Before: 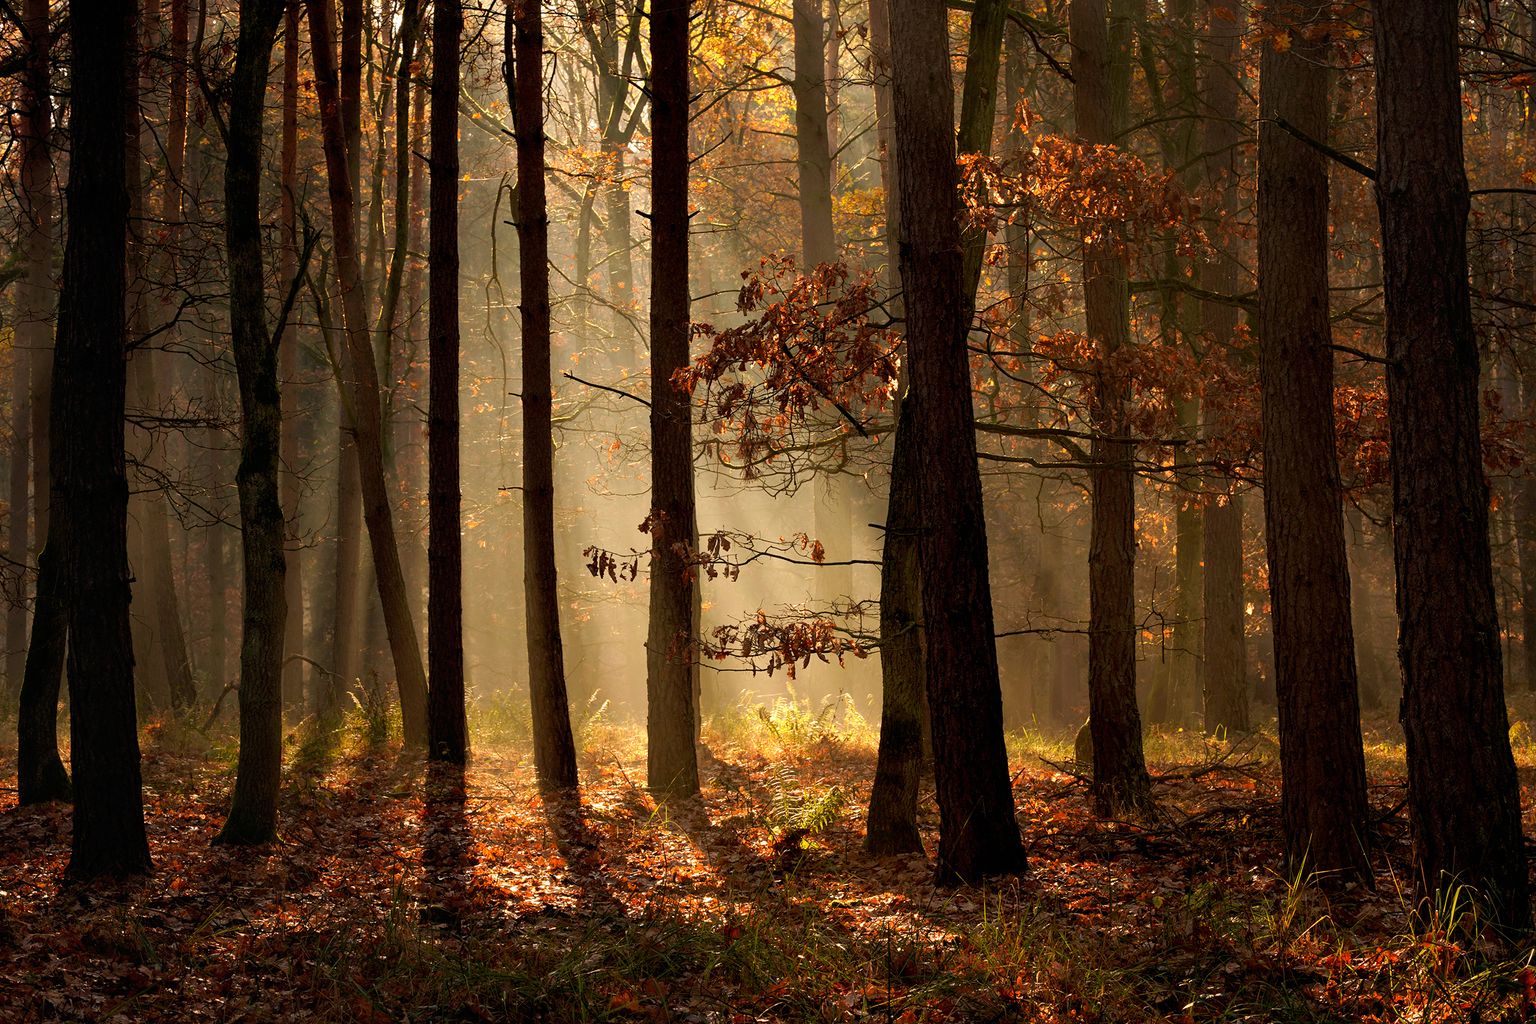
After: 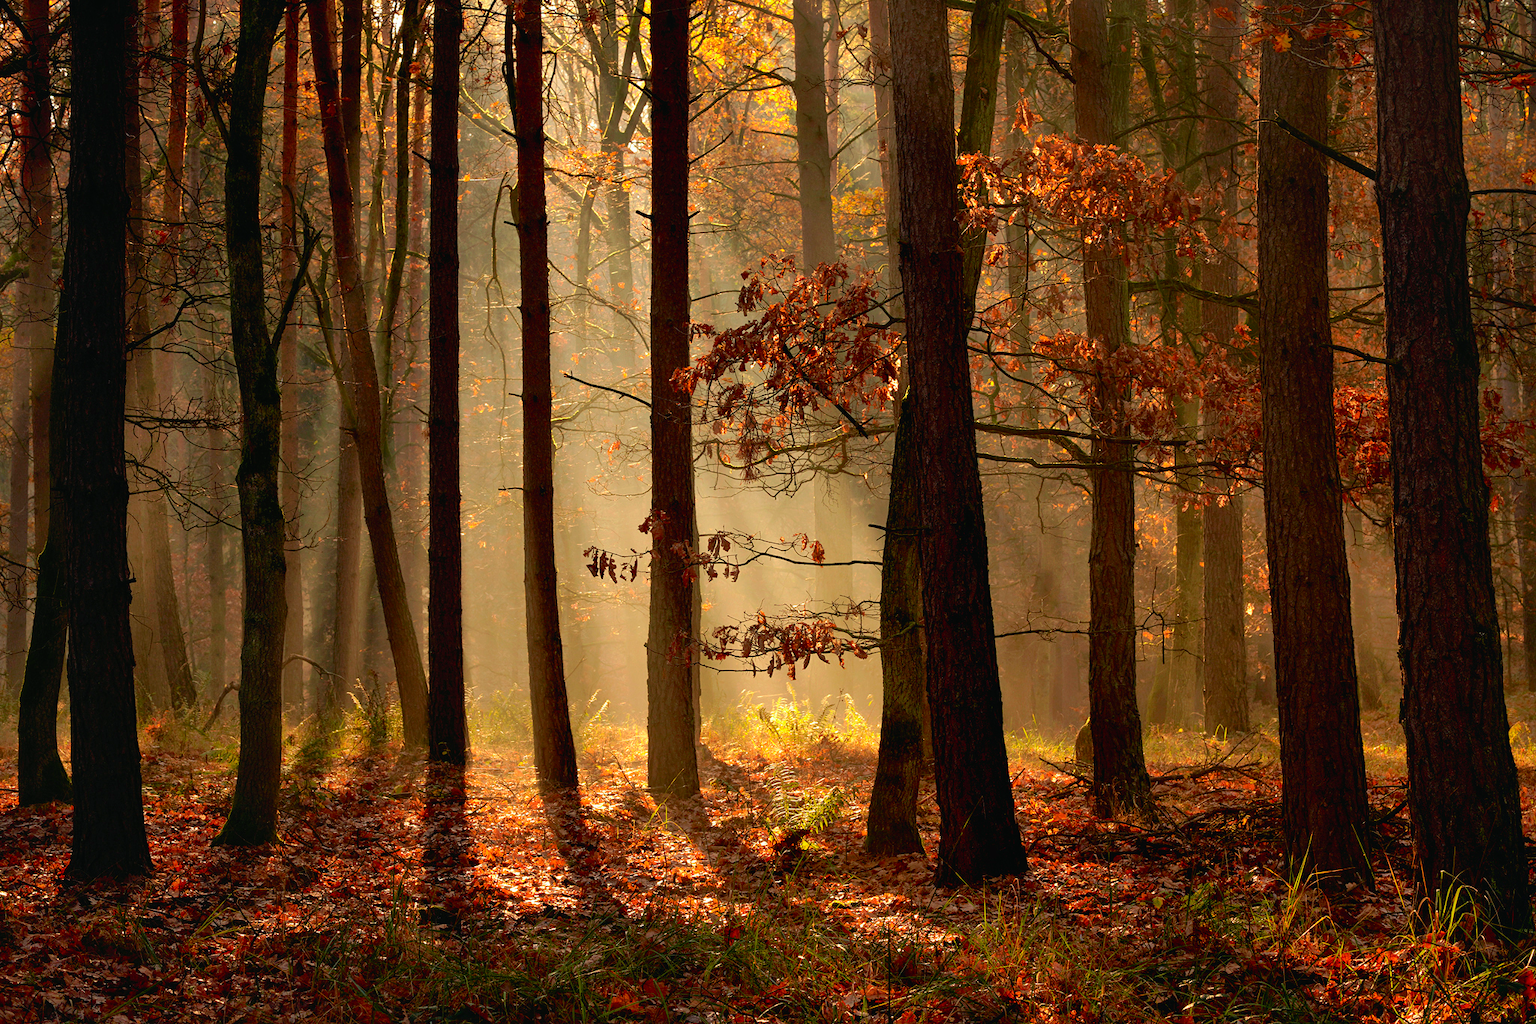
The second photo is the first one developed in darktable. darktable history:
shadows and highlights: on, module defaults
tone curve: curves: ch0 [(0, 0.01) (0.037, 0.032) (0.131, 0.108) (0.275, 0.258) (0.483, 0.512) (0.61, 0.661) (0.696, 0.742) (0.792, 0.834) (0.911, 0.936) (0.997, 0.995)]; ch1 [(0, 0) (0.308, 0.29) (0.425, 0.411) (0.503, 0.502) (0.551, 0.563) (0.683, 0.706) (0.746, 0.77) (1, 1)]; ch2 [(0, 0) (0.246, 0.233) (0.36, 0.352) (0.415, 0.415) (0.485, 0.487) (0.502, 0.502) (0.525, 0.523) (0.545, 0.552) (0.587, 0.6) (0.636, 0.652) (0.711, 0.729) (0.845, 0.855) (0.998, 0.977)], color space Lab, independent channels, preserve colors none
